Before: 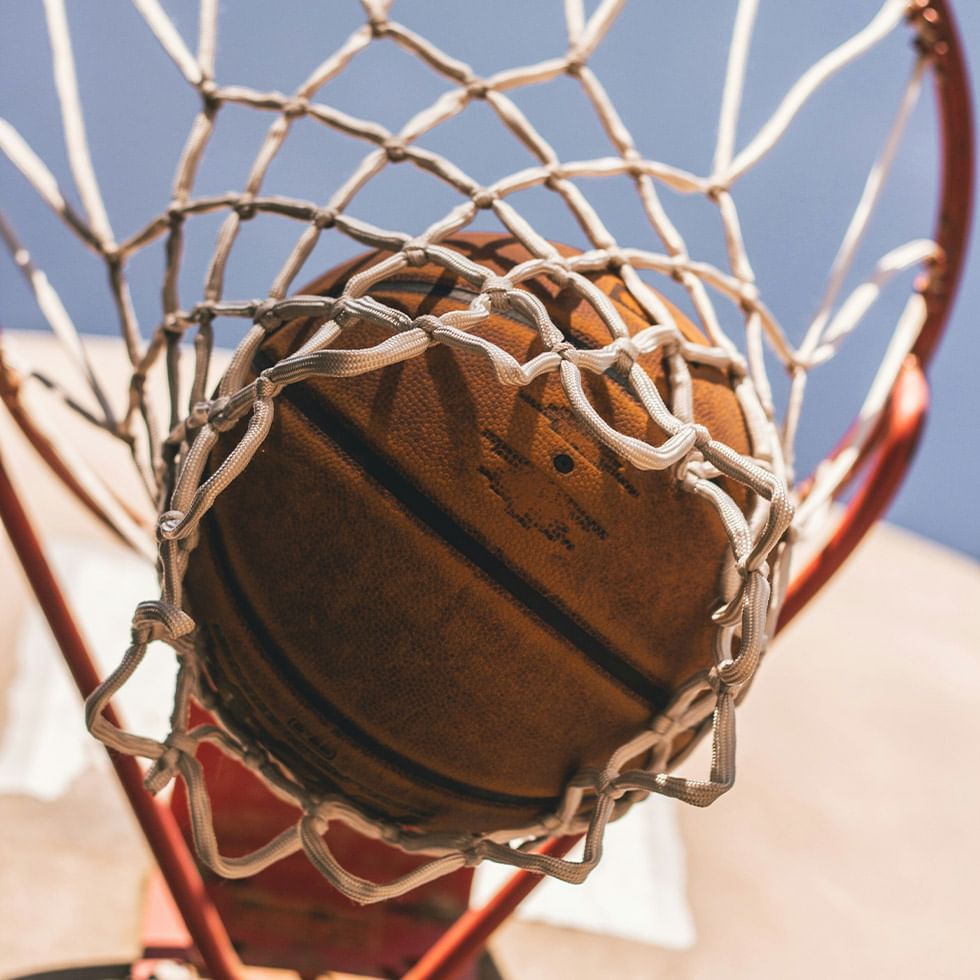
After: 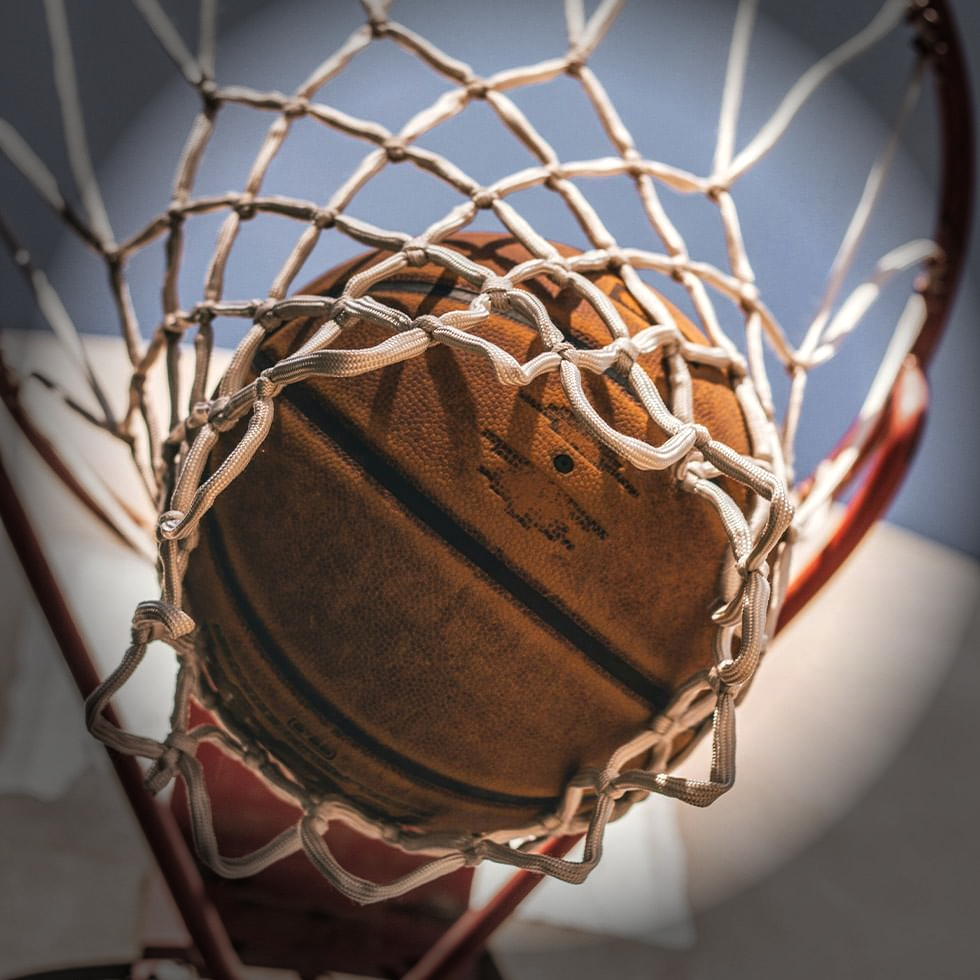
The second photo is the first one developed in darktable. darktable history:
shadows and highlights: shadows 32, highlights -32, soften with gaussian
local contrast: detail 130%
vignetting: fall-off start 76.42%, fall-off radius 27.36%, brightness -0.872, center (0.037, -0.09), width/height ratio 0.971
